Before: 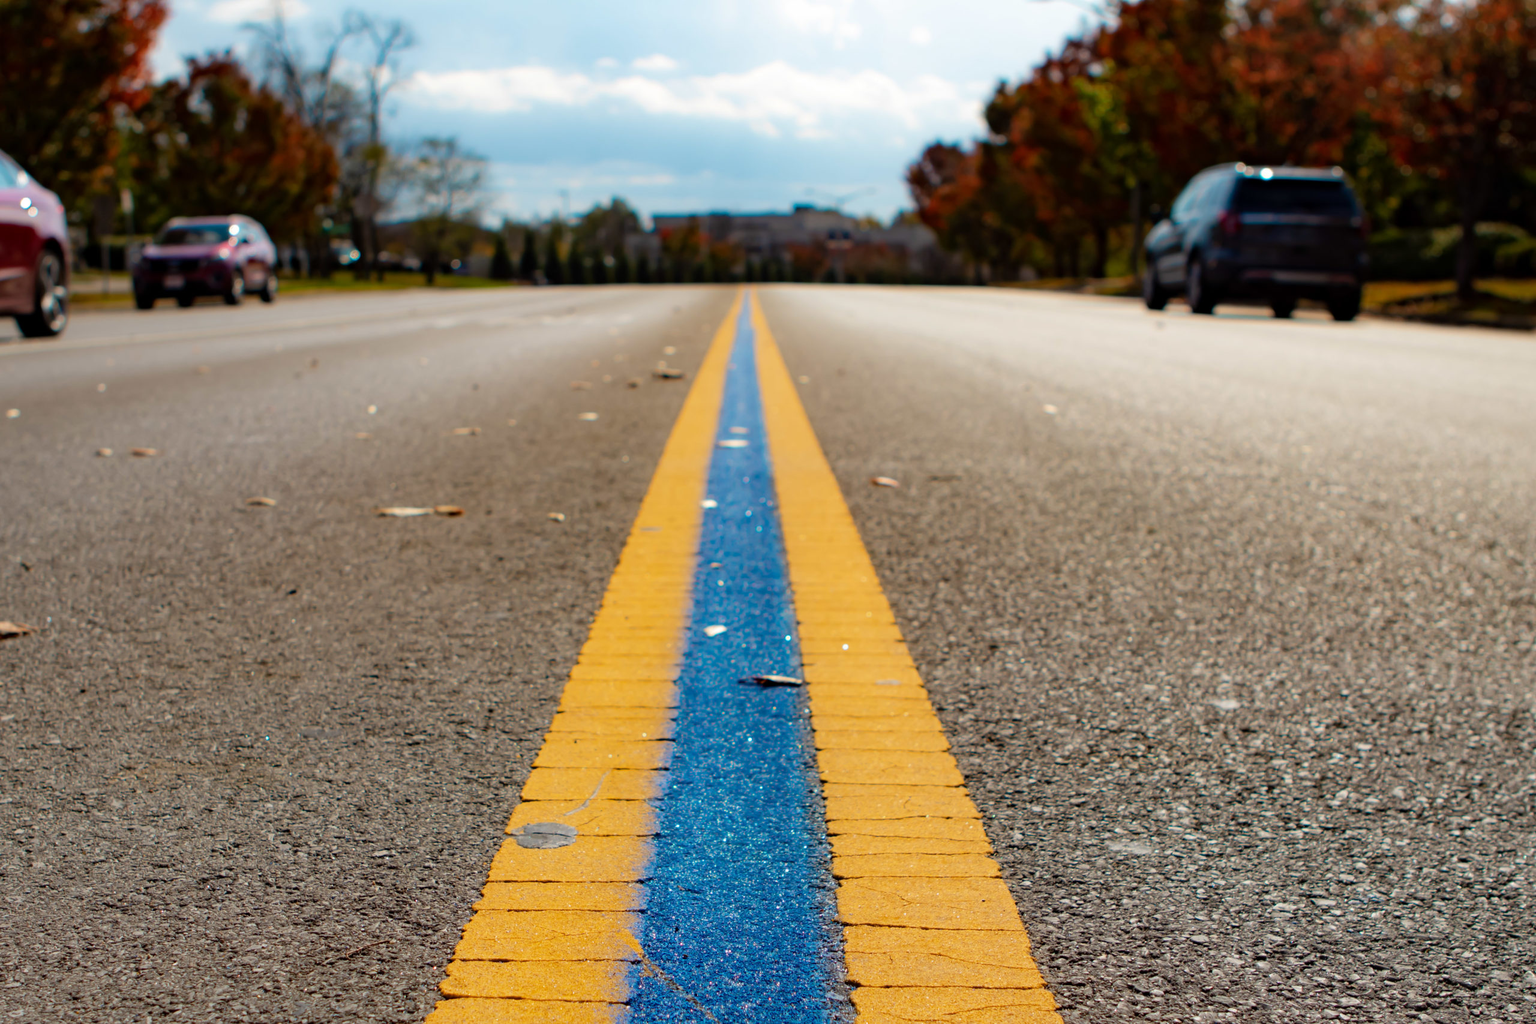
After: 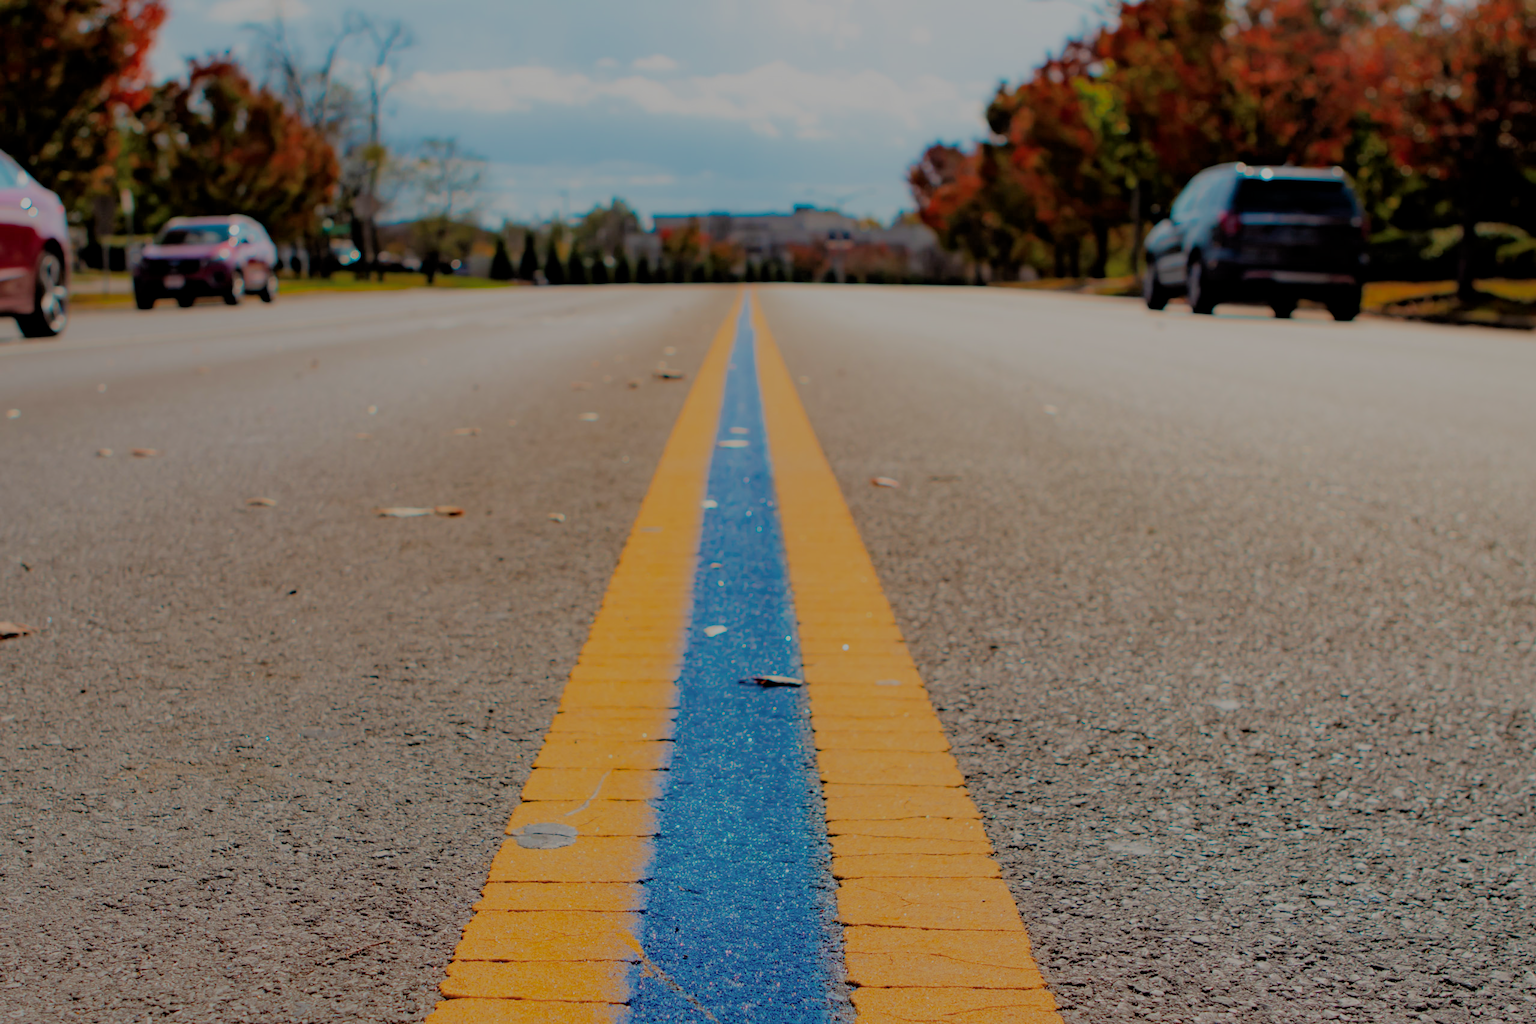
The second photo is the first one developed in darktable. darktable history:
filmic rgb: black relative exposure -8.02 EV, white relative exposure 8.04 EV, target black luminance 0%, hardness 2.42, latitude 76.09%, contrast 0.574, shadows ↔ highlights balance 0.006%
